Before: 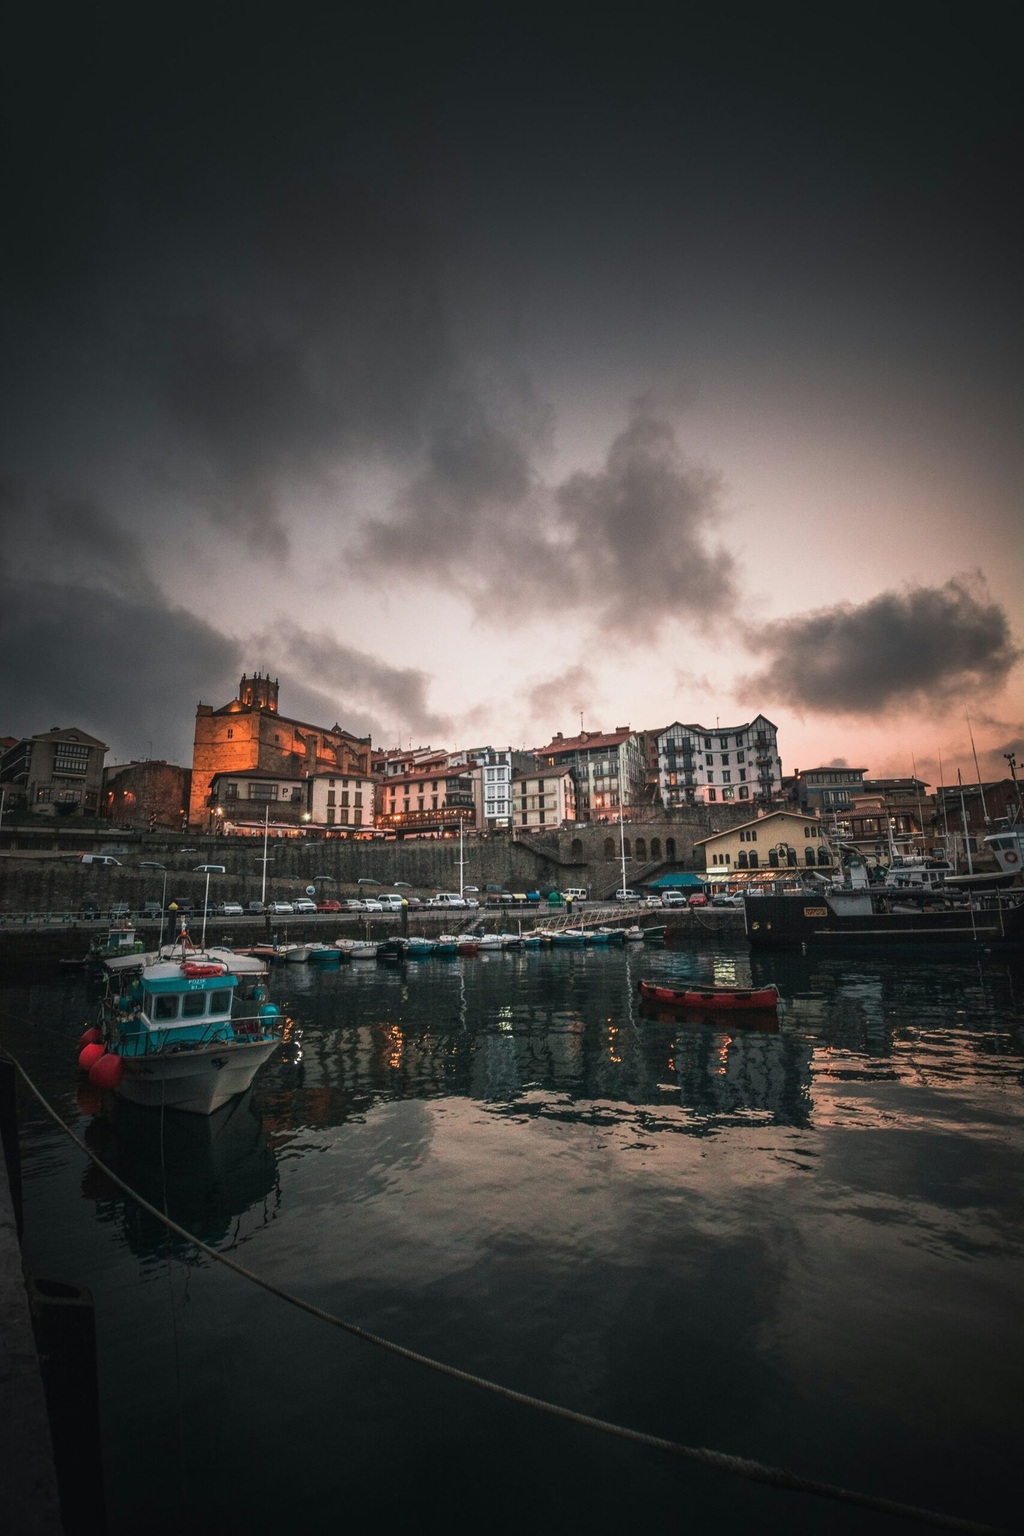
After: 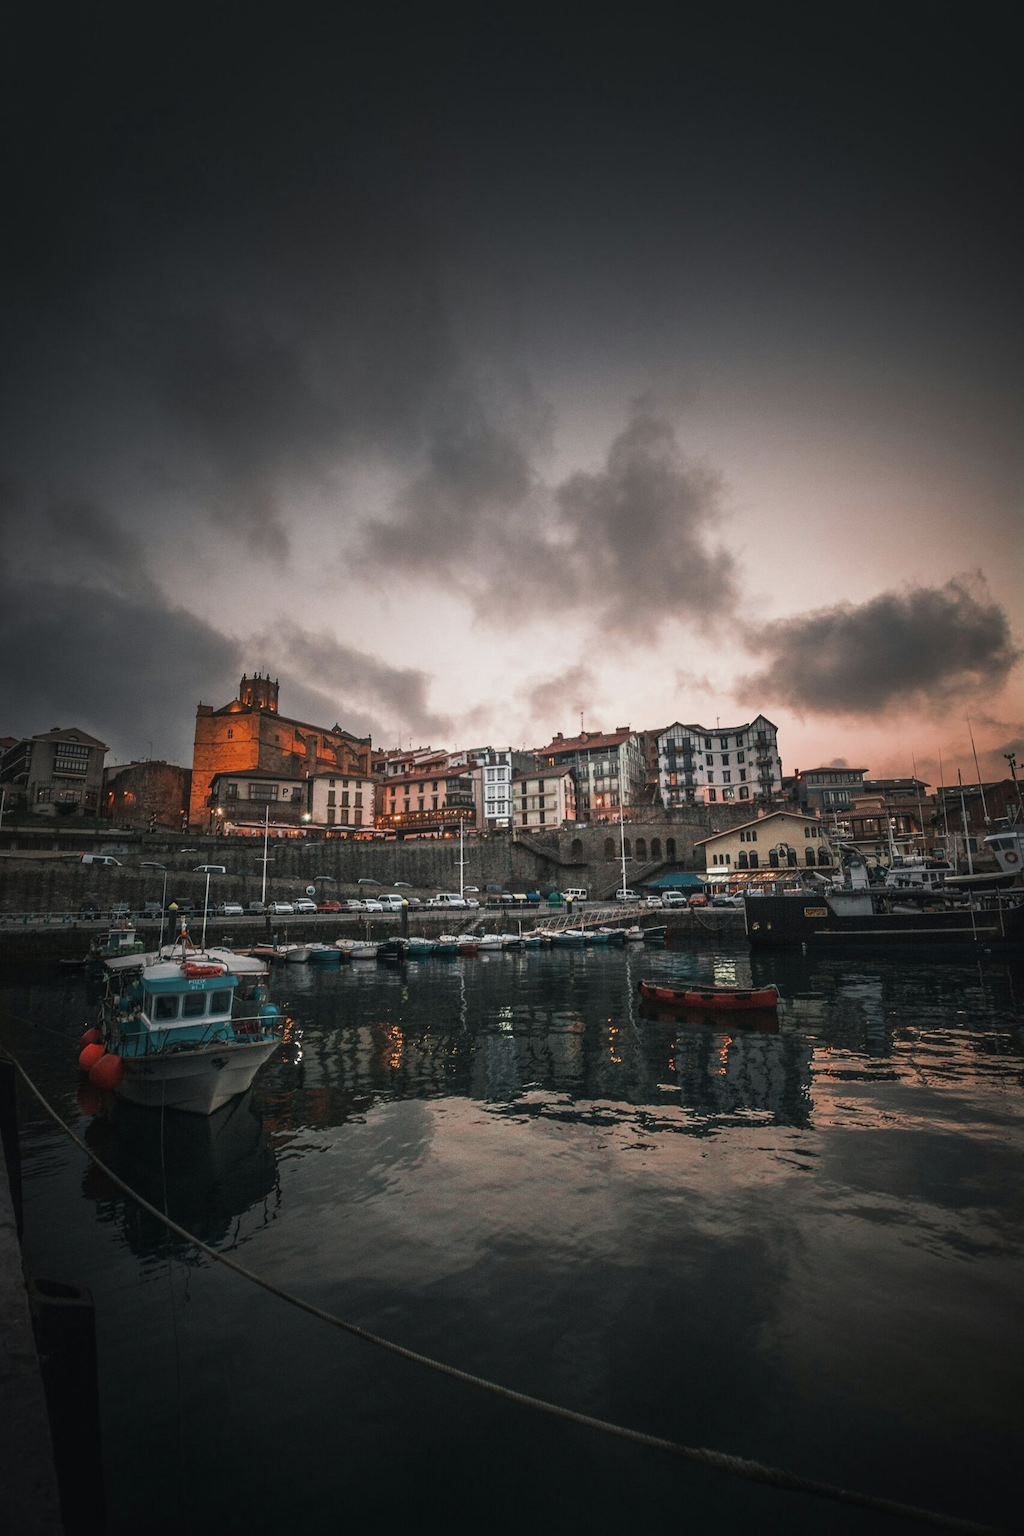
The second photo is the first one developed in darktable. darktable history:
color correction: highlights b* 0.016
color zones: curves: ch0 [(0, 0.5) (0.125, 0.4) (0.25, 0.5) (0.375, 0.4) (0.5, 0.4) (0.625, 0.35) (0.75, 0.35) (0.875, 0.5)]; ch1 [(0, 0.35) (0.125, 0.45) (0.25, 0.35) (0.375, 0.35) (0.5, 0.35) (0.625, 0.35) (0.75, 0.45) (0.875, 0.35)]; ch2 [(0, 0.6) (0.125, 0.5) (0.25, 0.5) (0.375, 0.6) (0.5, 0.6) (0.625, 0.5) (0.75, 0.5) (0.875, 0.5)]
